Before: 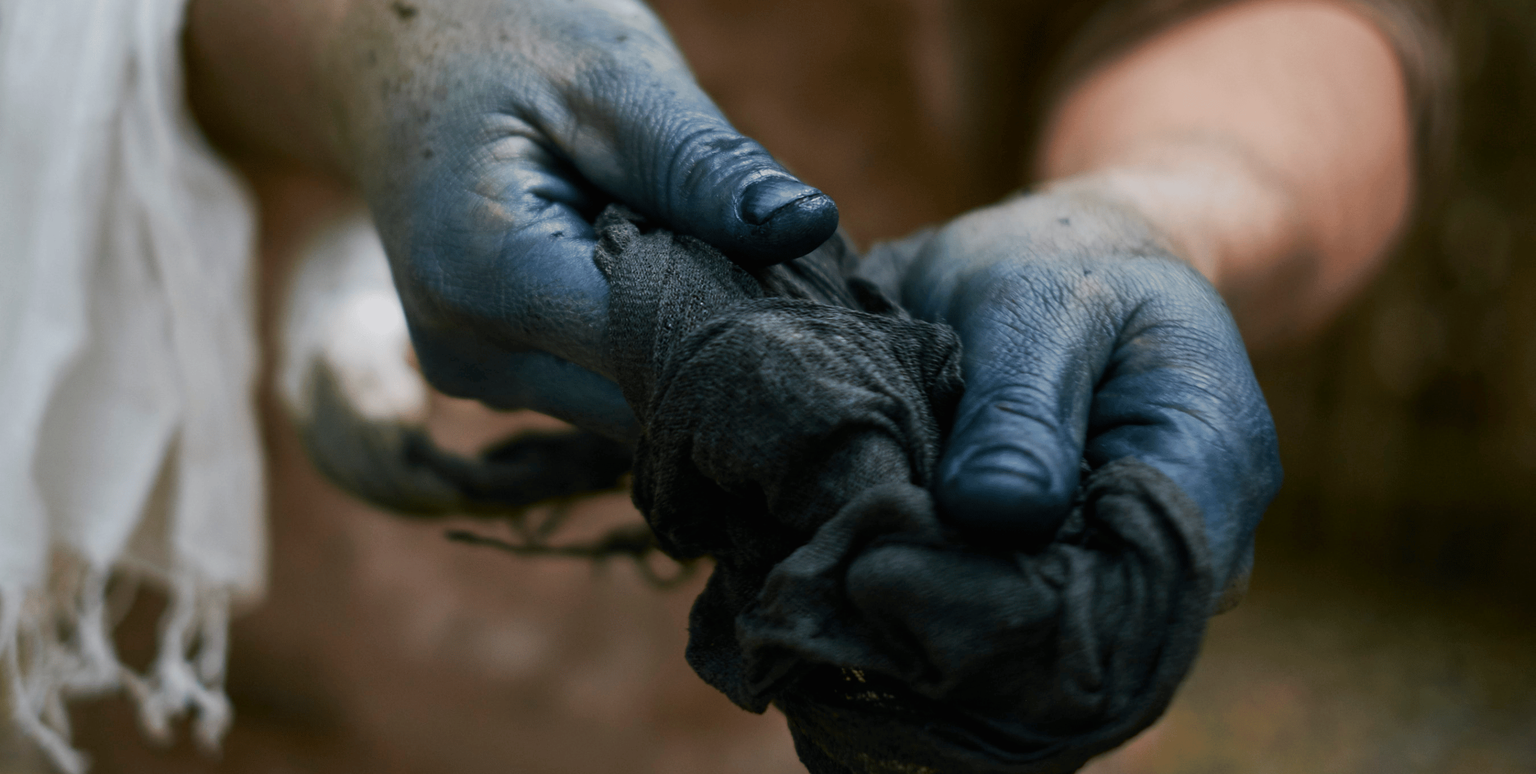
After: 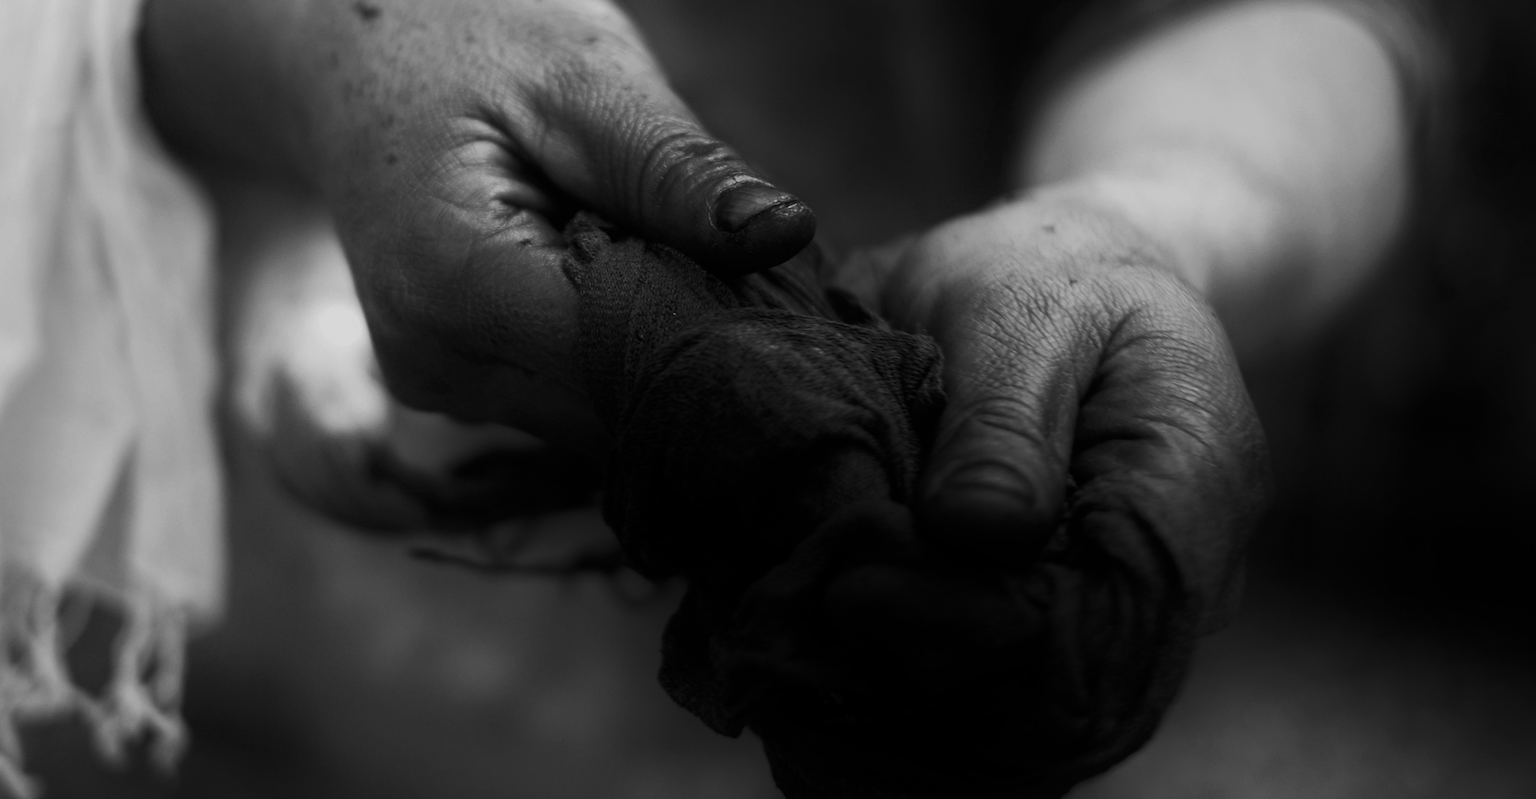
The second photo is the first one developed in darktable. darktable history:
tone equalizer: on, module defaults
shadows and highlights: shadows -70, highlights 35, soften with gaussian
color balance rgb: linear chroma grading › global chroma 15%, perceptual saturation grading › global saturation 30%
monochrome: a -6.99, b 35.61, size 1.4
crop and rotate: left 3.238%
